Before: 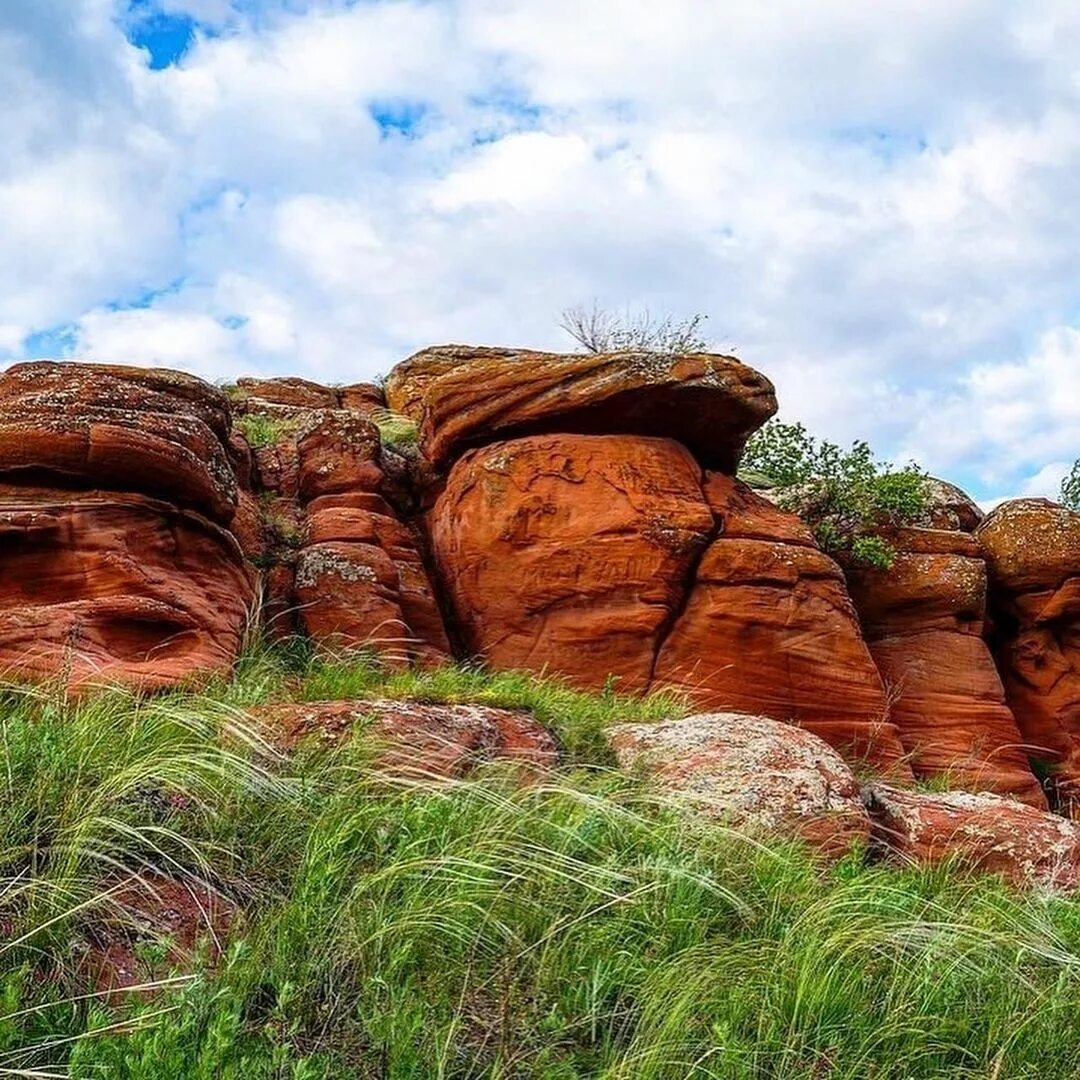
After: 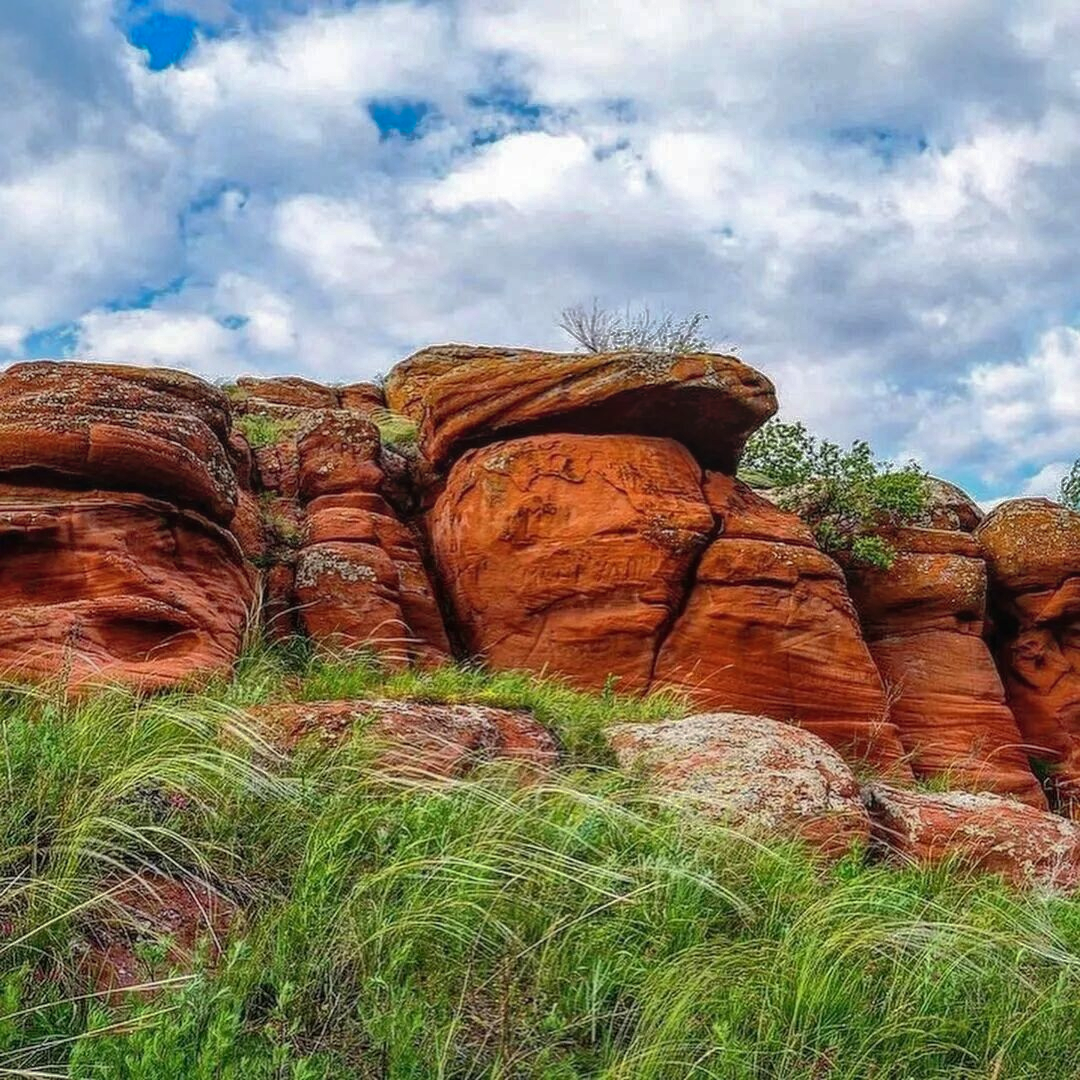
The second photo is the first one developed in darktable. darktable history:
shadows and highlights: shadows 40.33, highlights -59.81
local contrast: detail 110%
